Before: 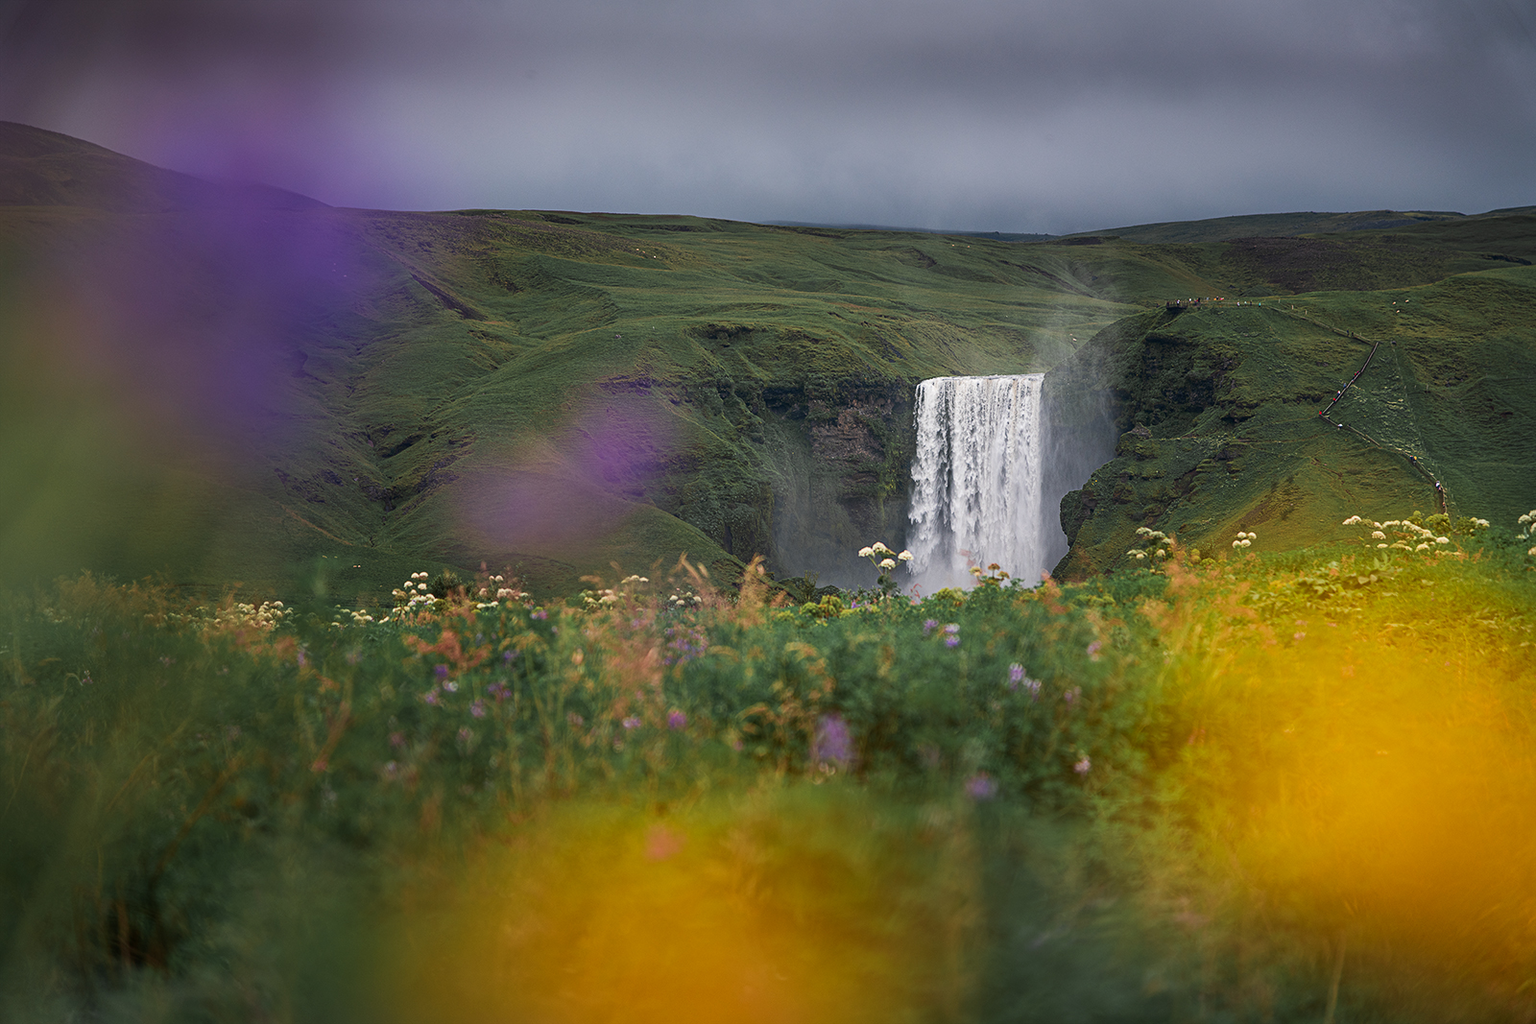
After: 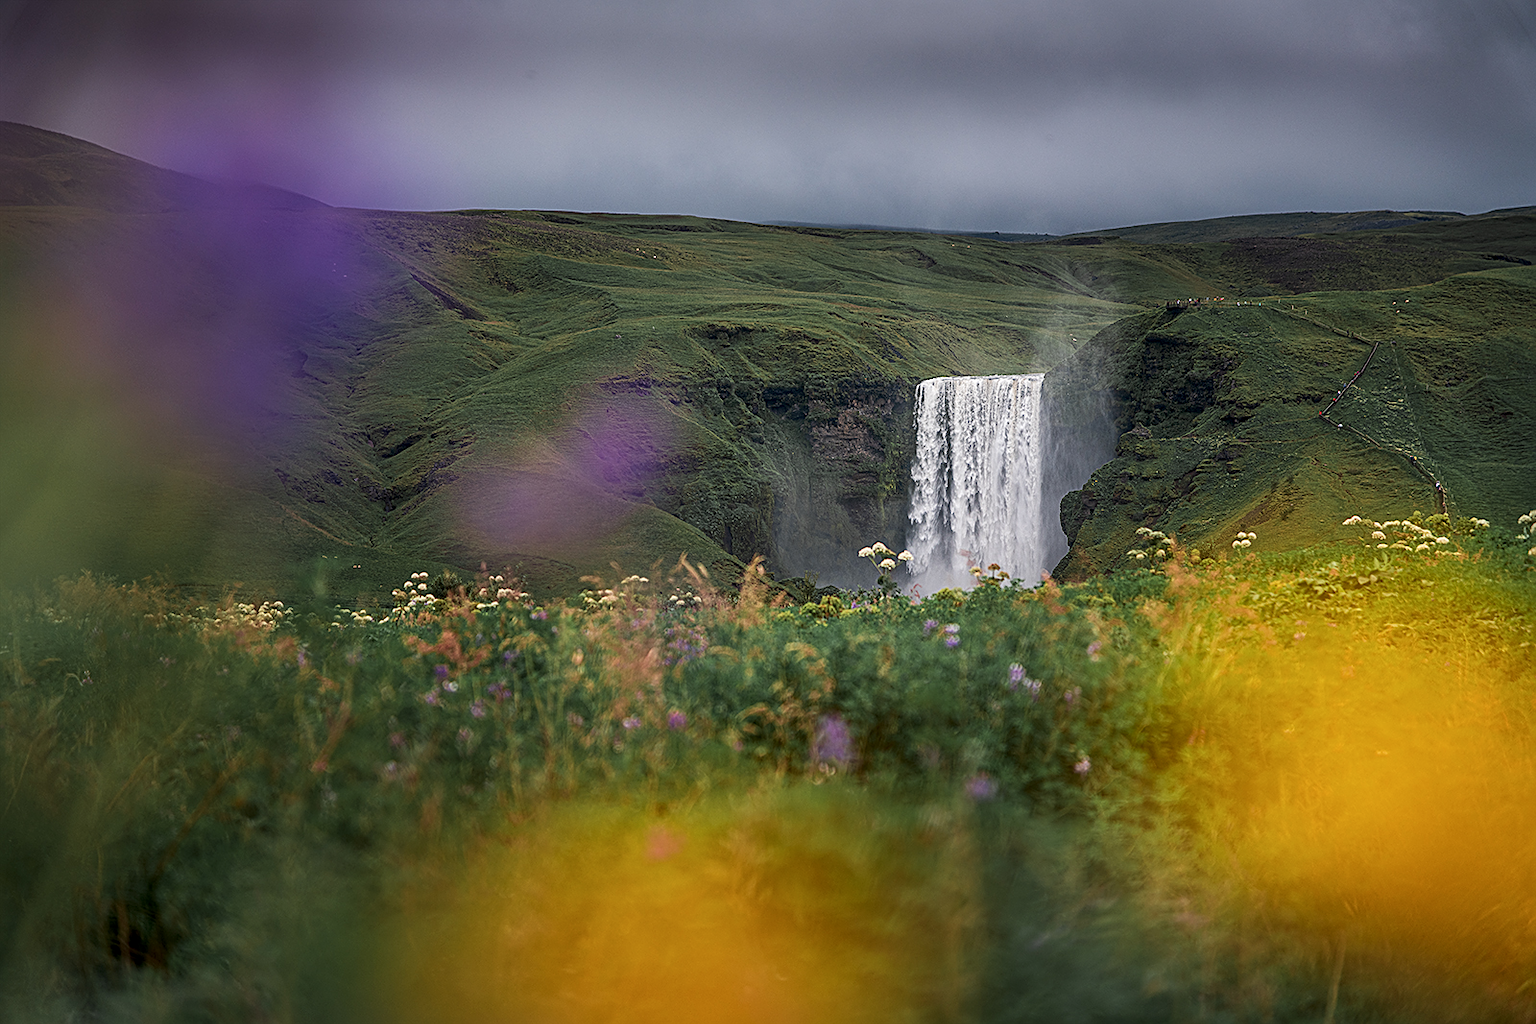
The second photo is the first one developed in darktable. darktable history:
exposure: exposure -0.04 EV, compensate highlight preservation false
local contrast: on, module defaults
sharpen: on, module defaults
